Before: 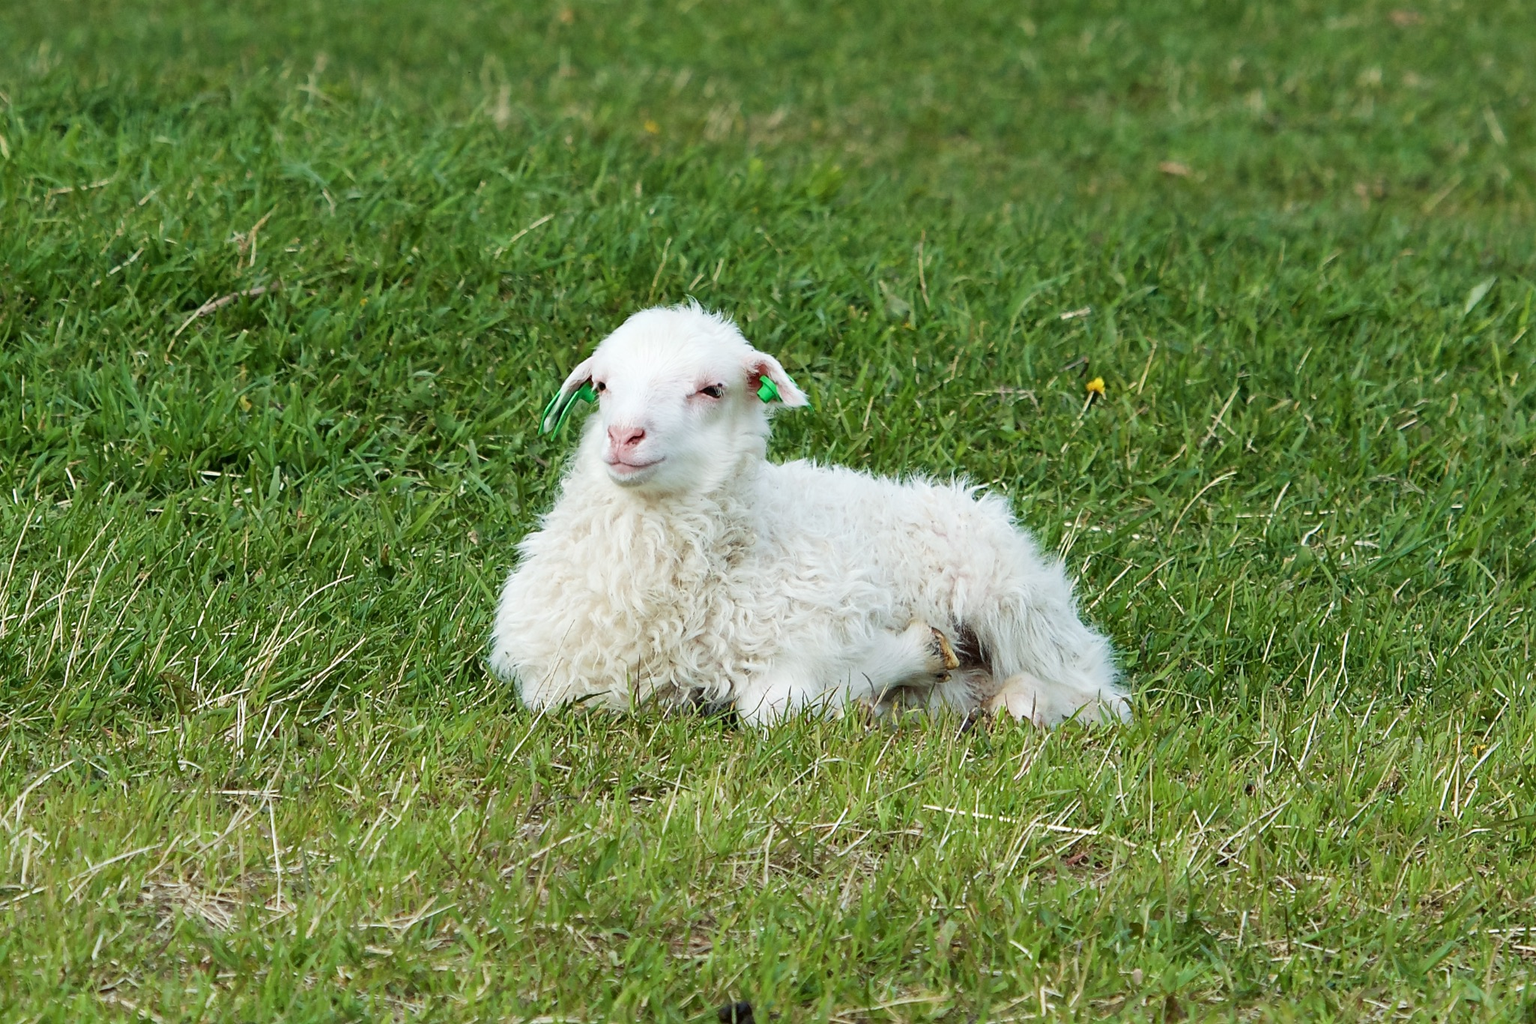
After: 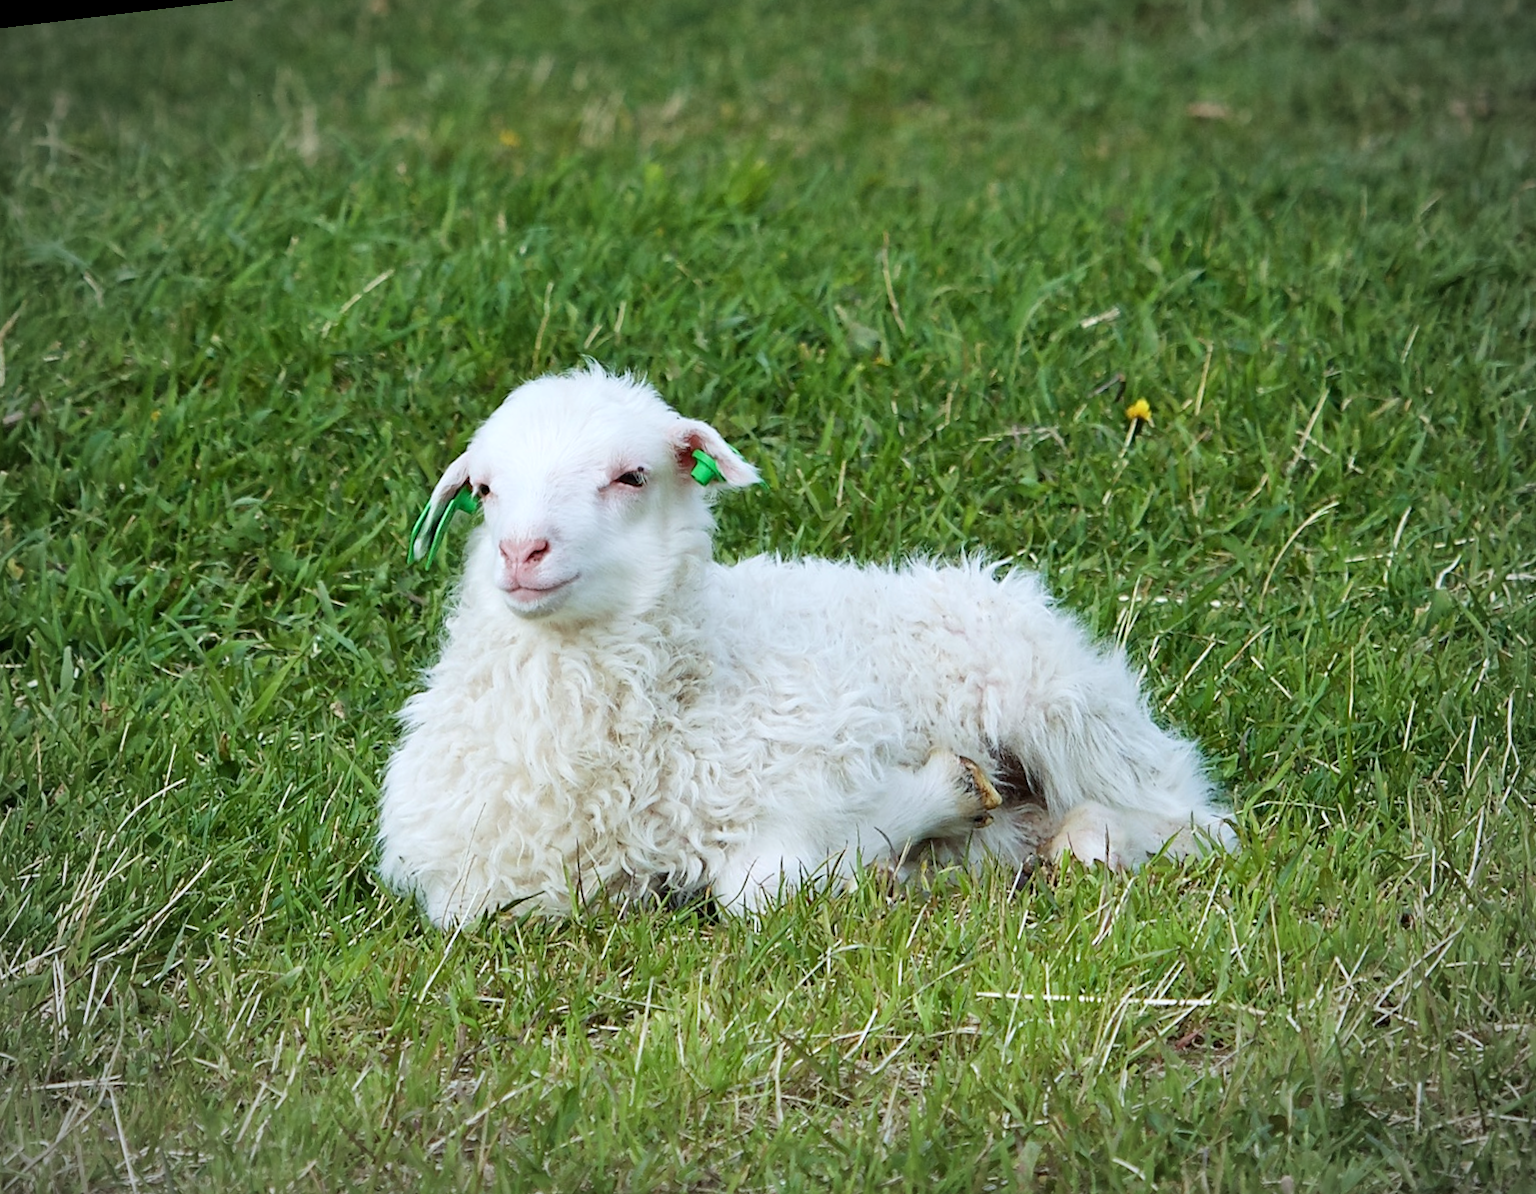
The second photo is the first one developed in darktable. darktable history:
white balance: red 0.974, blue 1.044
vignetting: fall-off radius 60%, automatic ratio true
rotate and perspective: rotation -6.83°, automatic cropping off
crop and rotate: left 17.046%, top 10.659%, right 12.989%, bottom 14.553%
